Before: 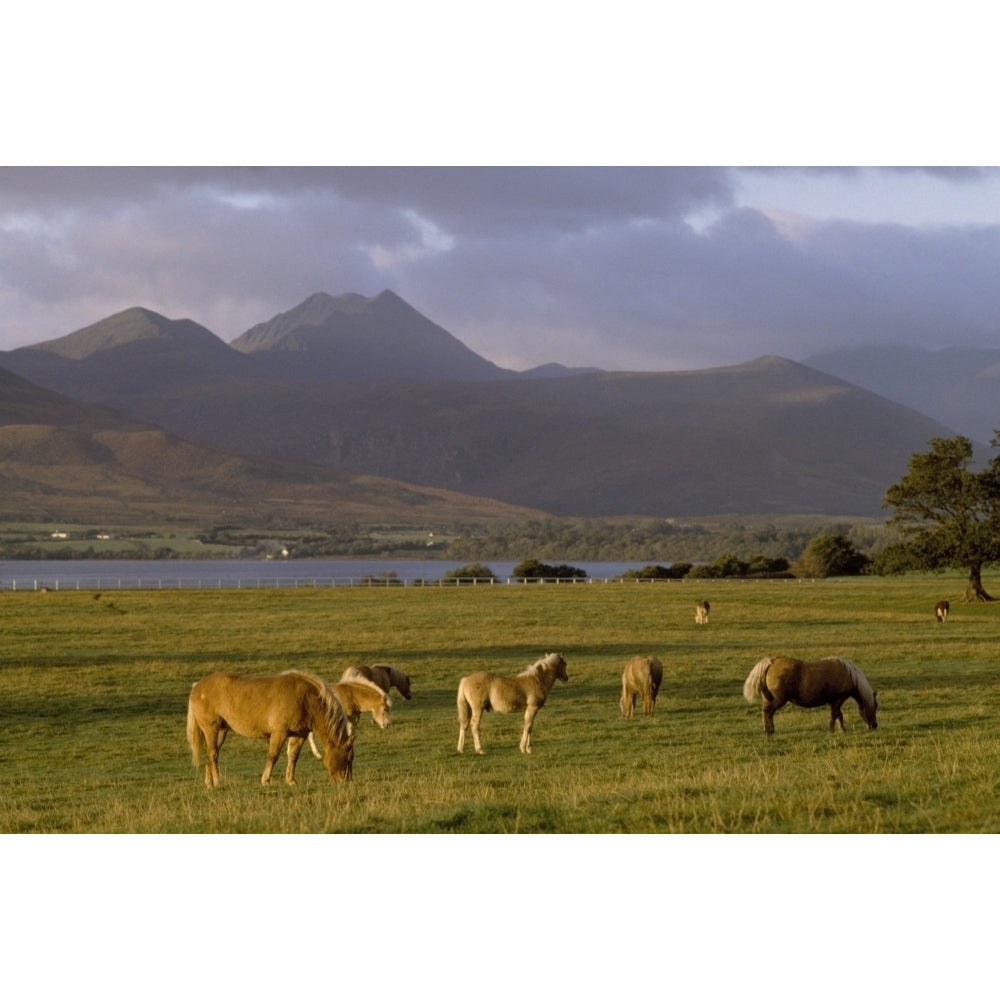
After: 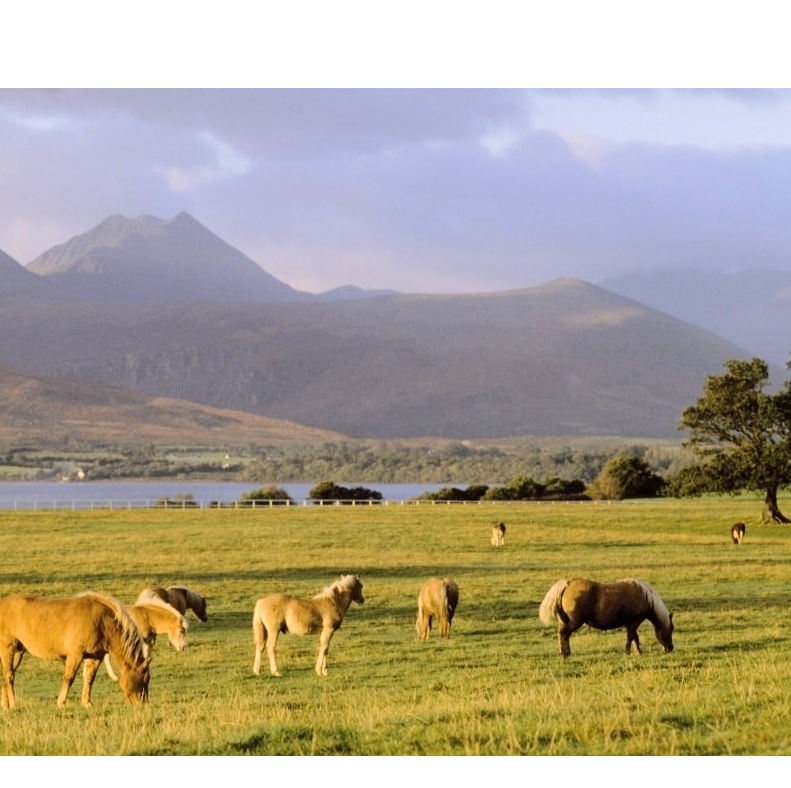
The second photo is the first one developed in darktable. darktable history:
crop and rotate: left 20.494%, top 7.801%, right 0.357%, bottom 13.399%
tone equalizer: -7 EV 0.158 EV, -6 EV 0.586 EV, -5 EV 1.19 EV, -4 EV 1.34 EV, -3 EV 1.13 EV, -2 EV 0.6 EV, -1 EV 0.153 EV, edges refinement/feathering 500, mask exposure compensation -1.57 EV, preserve details no
